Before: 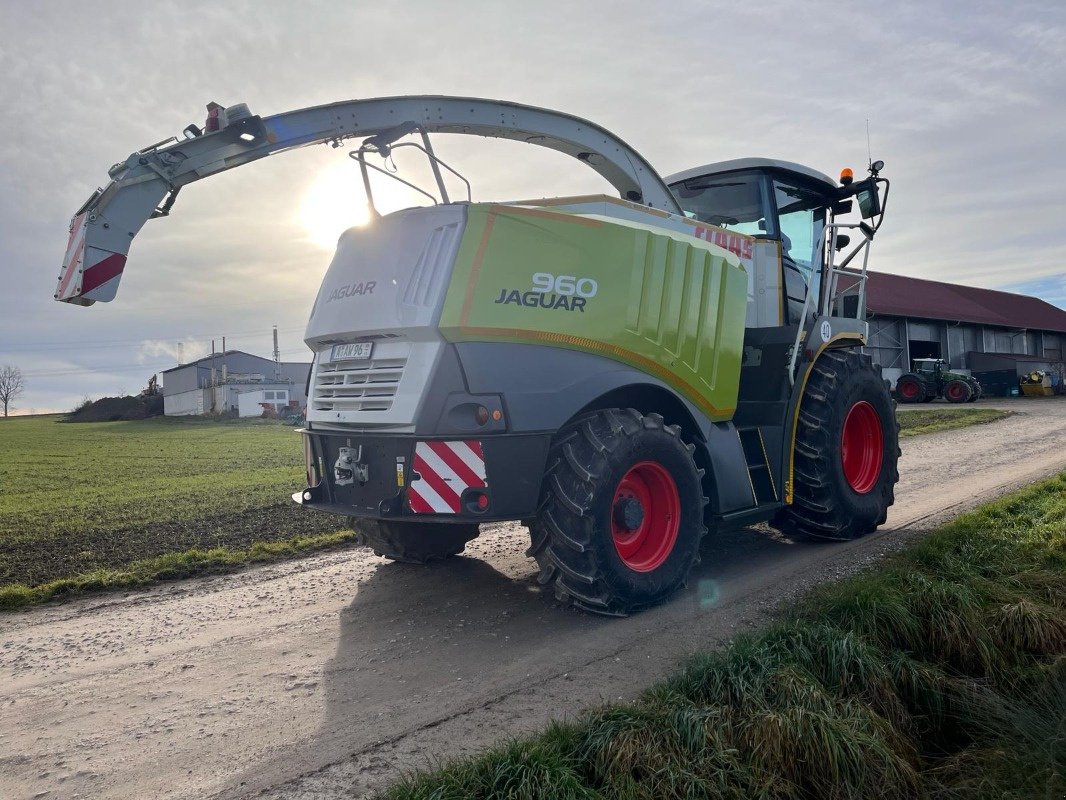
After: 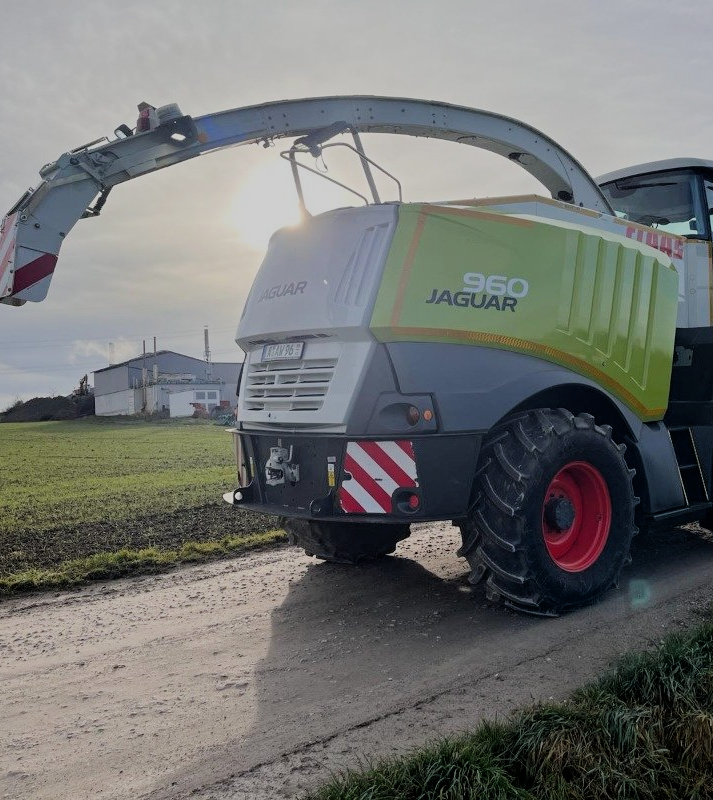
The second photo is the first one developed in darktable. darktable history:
crop and rotate: left 6.537%, right 26.489%
filmic rgb: black relative exposure -7.11 EV, white relative exposure 5.38 EV, hardness 3.02
